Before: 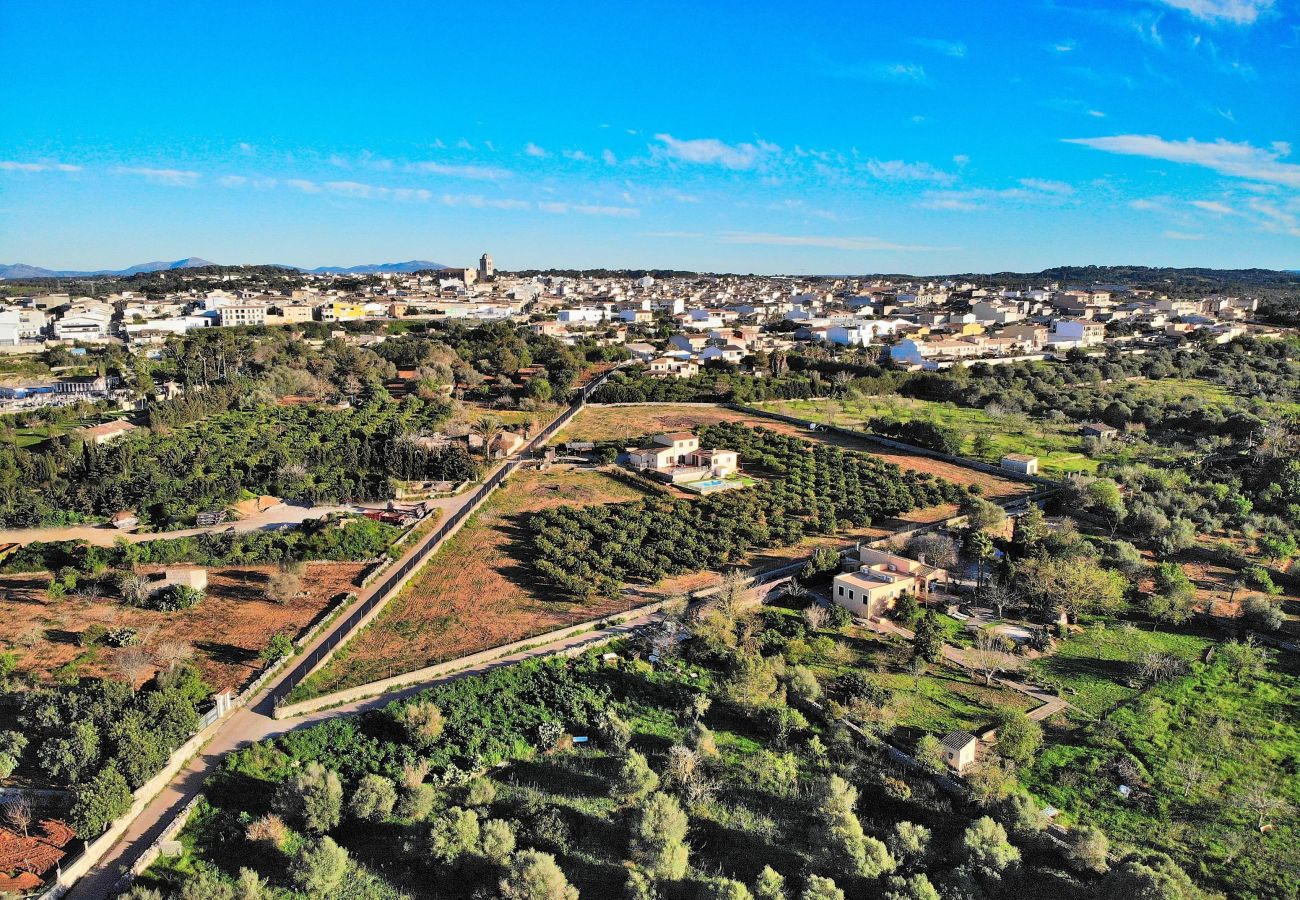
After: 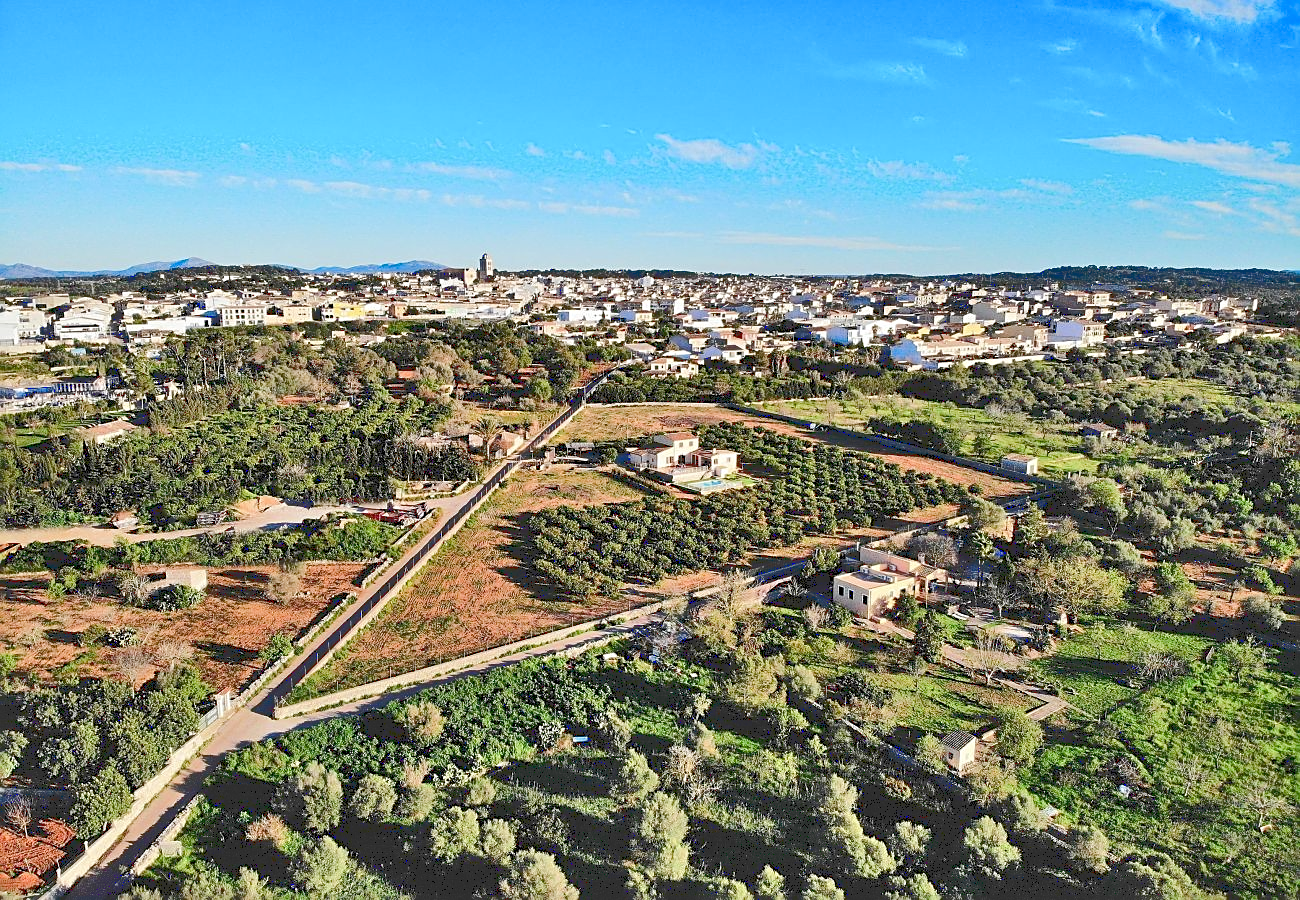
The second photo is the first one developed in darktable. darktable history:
color balance rgb: shadows lift › luminance -19.998%, perceptual saturation grading › global saturation 20%, perceptual saturation grading › highlights -49.57%, perceptual saturation grading › shadows 25.69%
base curve: curves: ch0 [(0, 0.024) (0.055, 0.065) (0.121, 0.166) (0.236, 0.319) (0.693, 0.726) (1, 1)]
sharpen: on, module defaults
